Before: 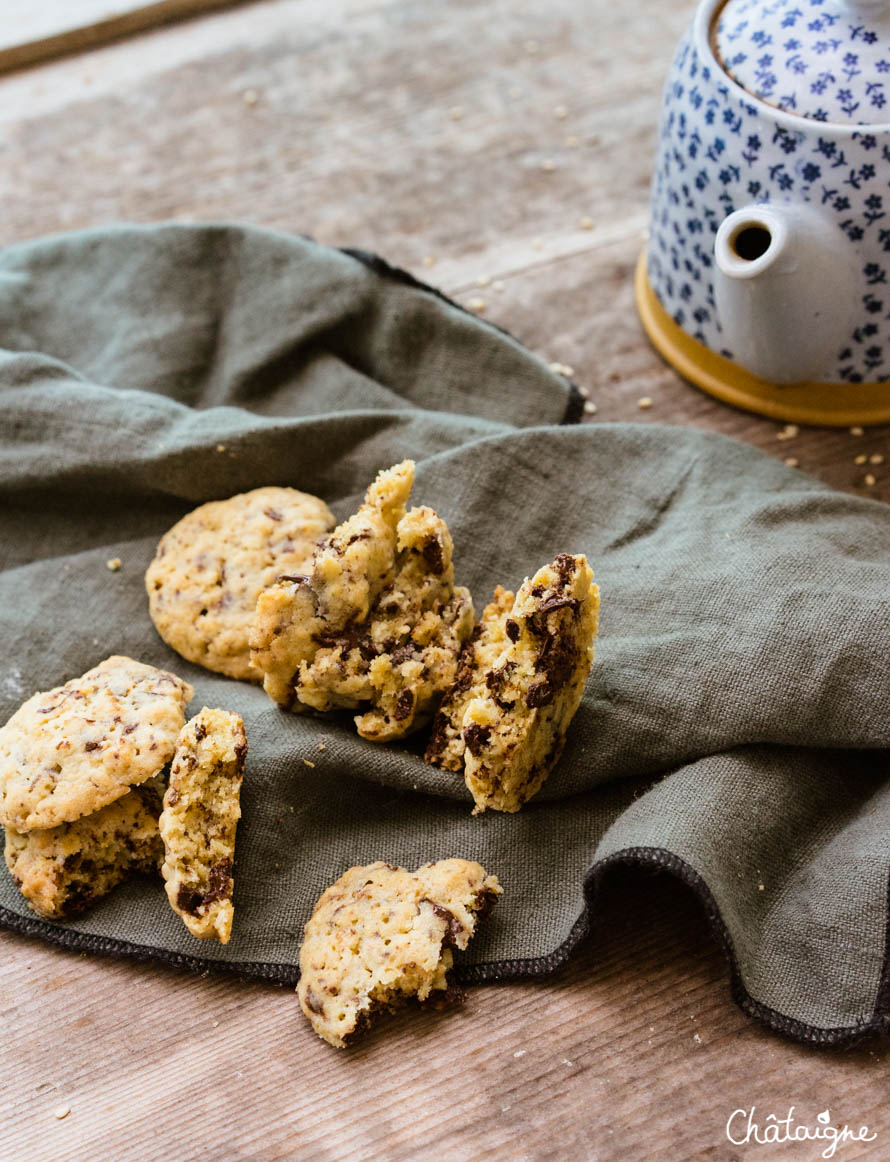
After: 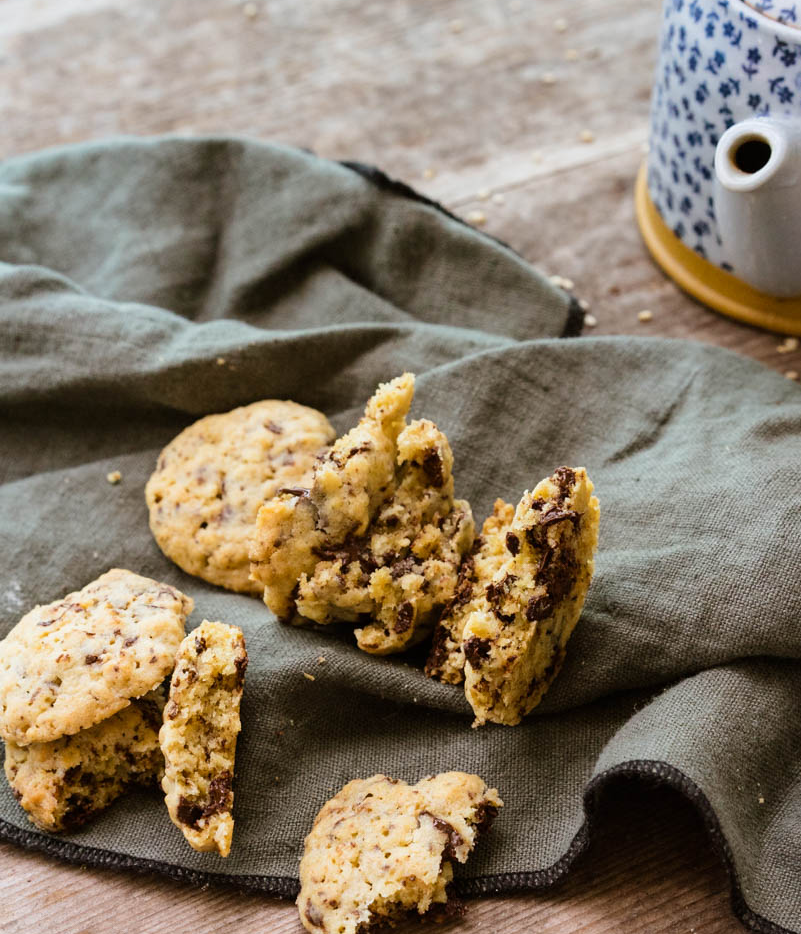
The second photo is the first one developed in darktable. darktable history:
crop: top 7.524%, right 9.873%, bottom 12.09%
